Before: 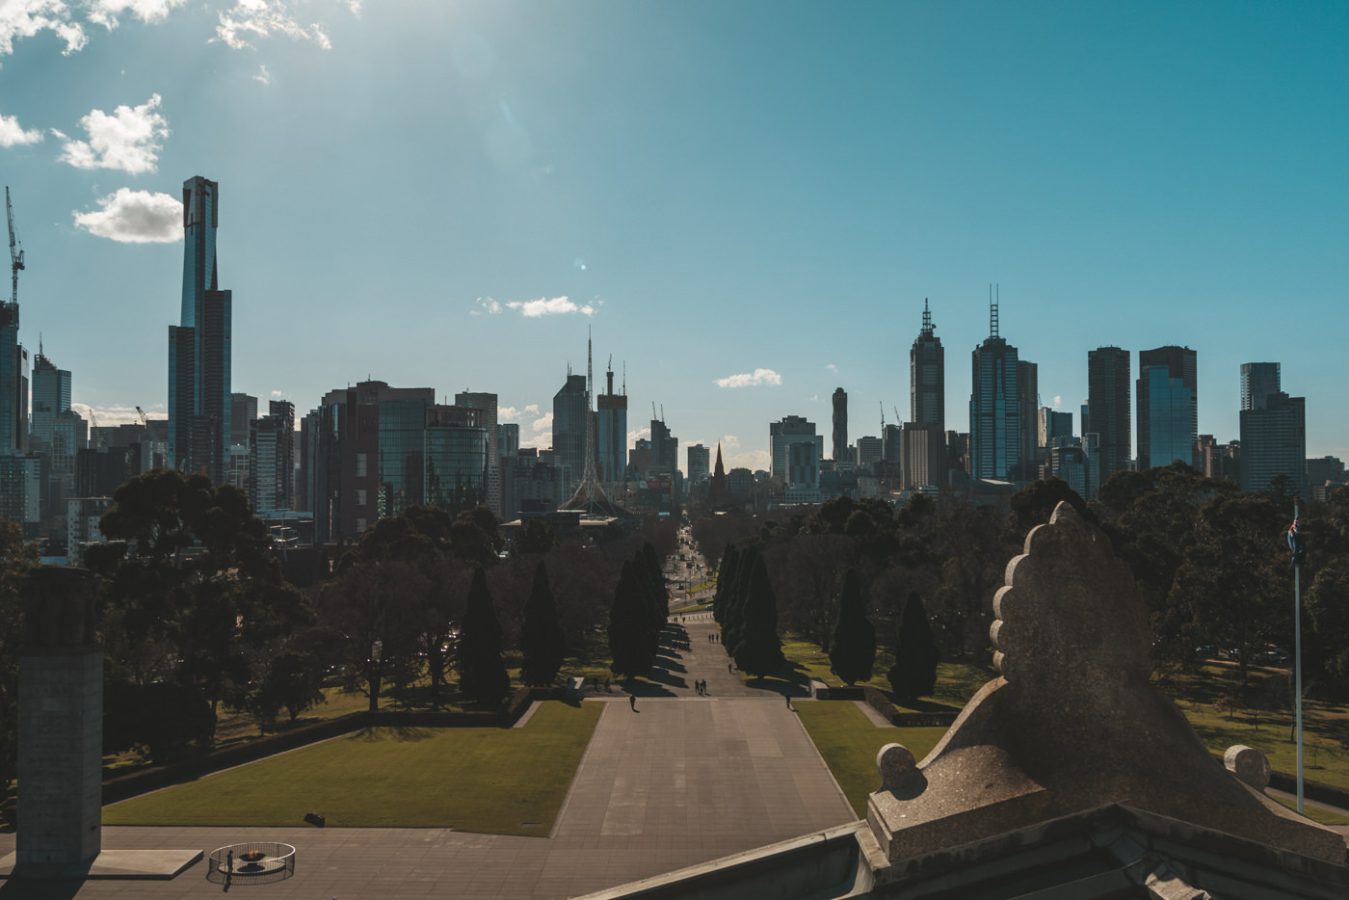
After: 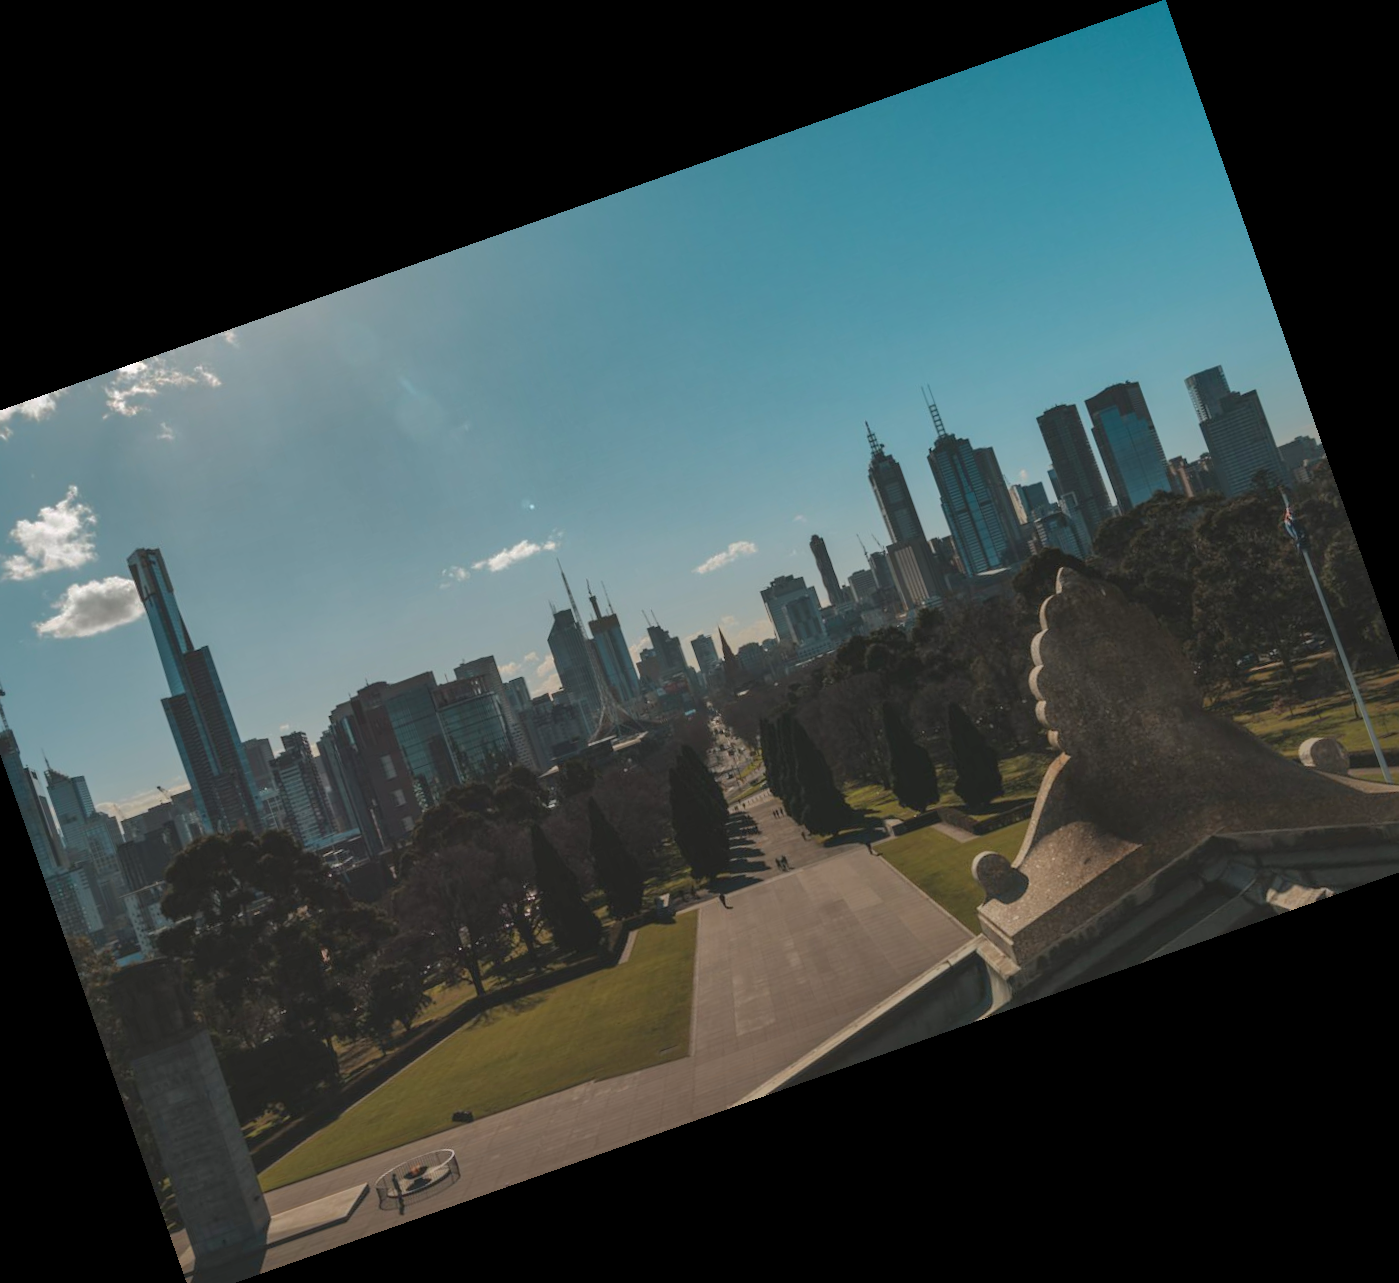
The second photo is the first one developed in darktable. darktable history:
crop and rotate: angle 19.43°, left 6.812%, right 4.125%, bottom 1.087%
shadows and highlights: shadows 38.43, highlights -74.54
